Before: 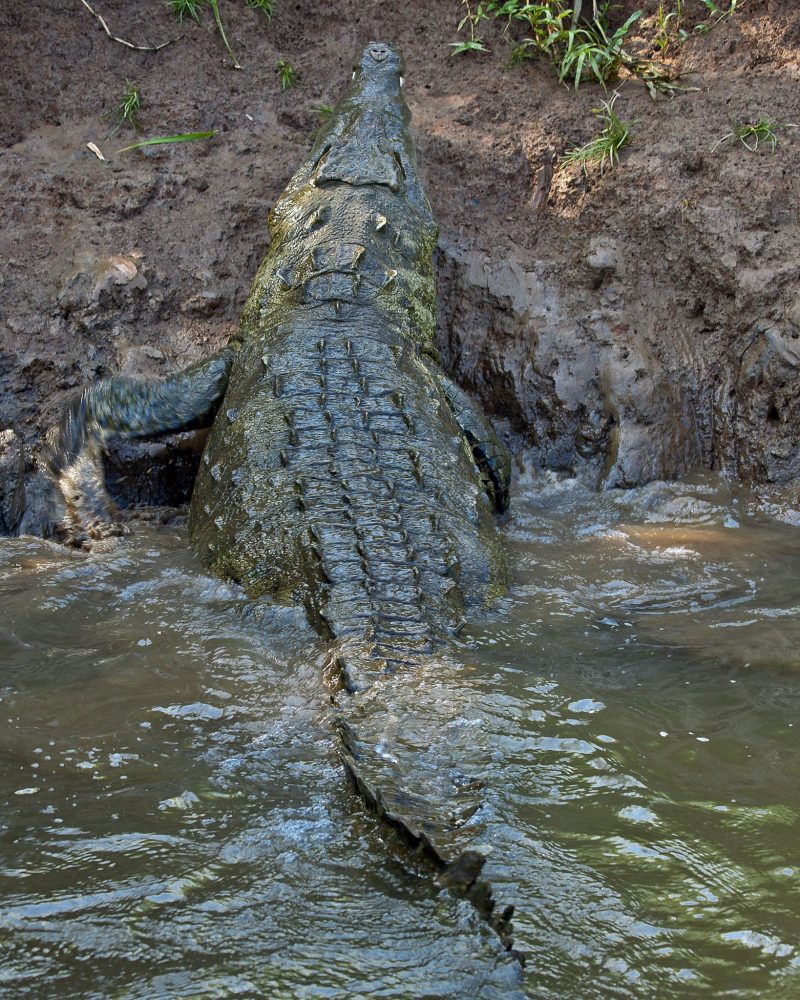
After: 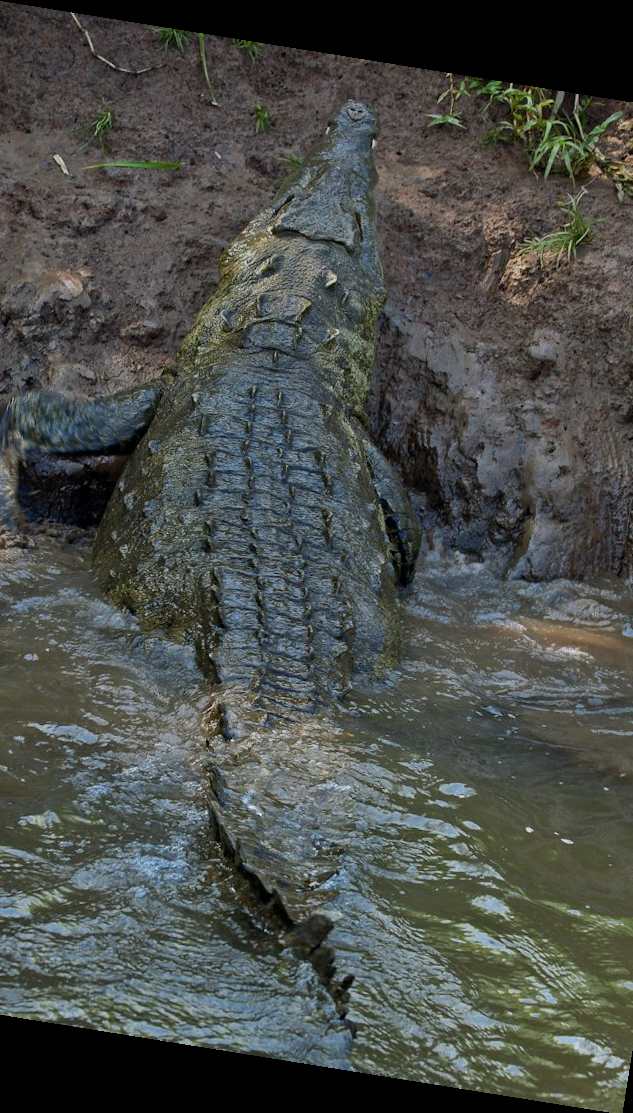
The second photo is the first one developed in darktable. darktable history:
graduated density: rotation 5.63°, offset 76.9
tone equalizer: on, module defaults
crop and rotate: left 17.732%, right 15.423%
rotate and perspective: rotation 9.12°, automatic cropping off
